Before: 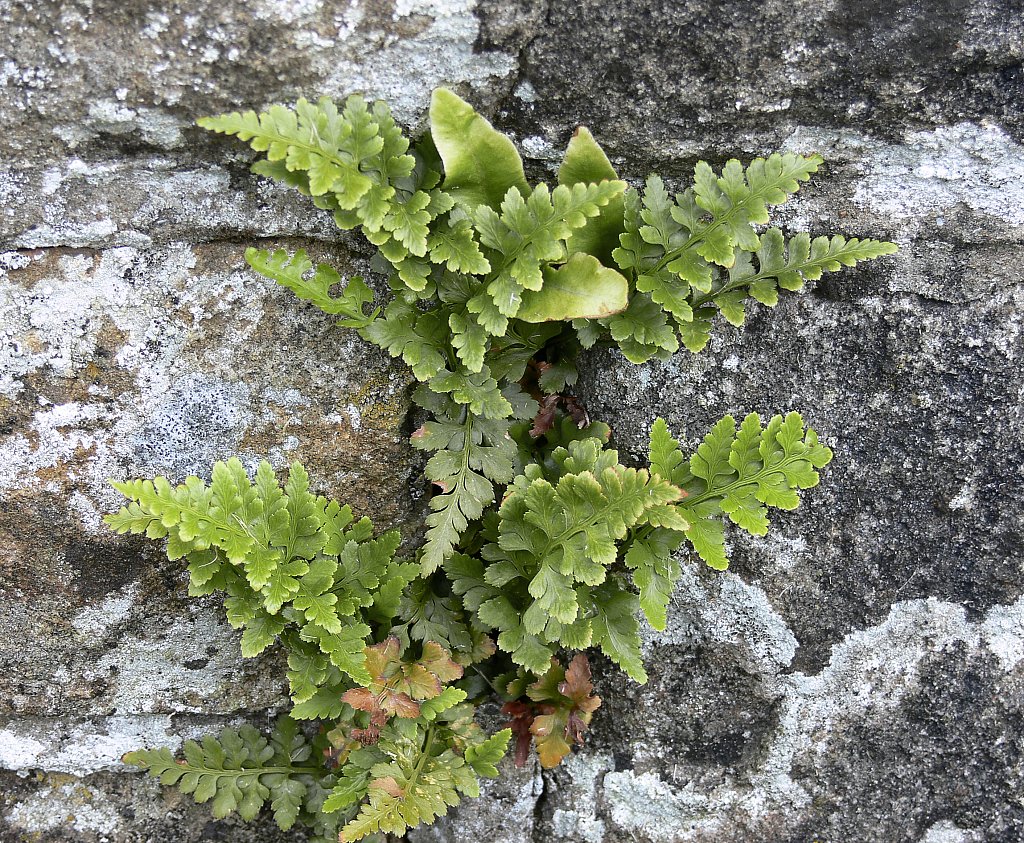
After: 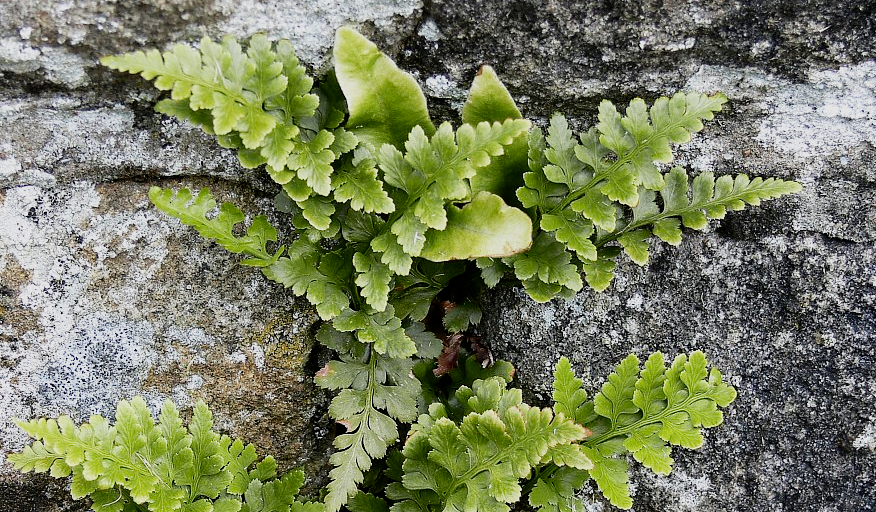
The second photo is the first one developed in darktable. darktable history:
filmic rgb: black relative exposure -16 EV, white relative exposure 5.27 EV, hardness 5.9, contrast 1.249, add noise in highlights 0, preserve chrominance no, color science v4 (2020)
crop and rotate: left 9.436%, top 7.319%, right 4.93%, bottom 31.924%
